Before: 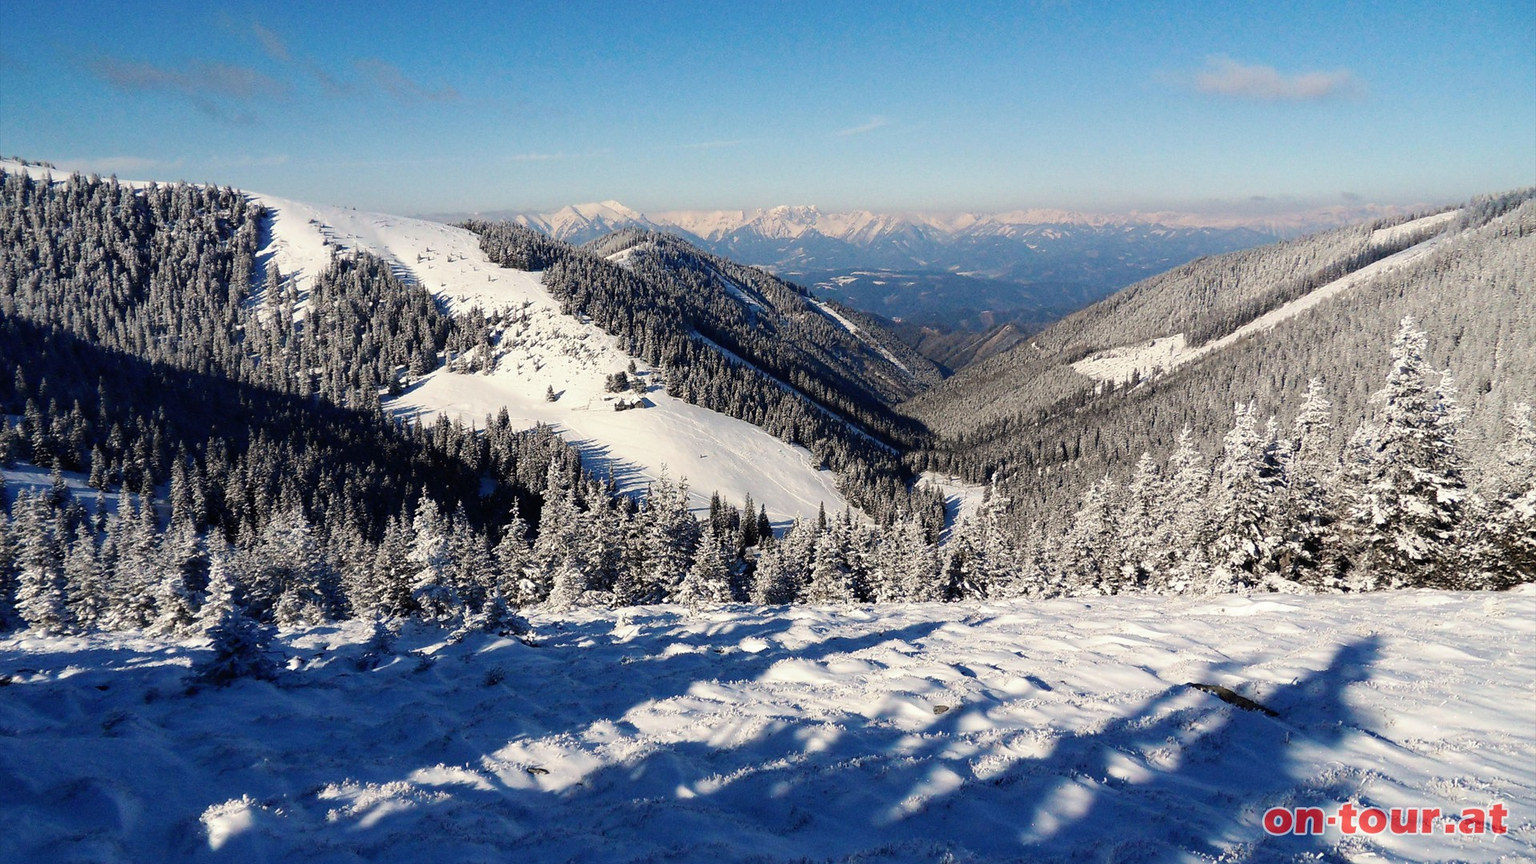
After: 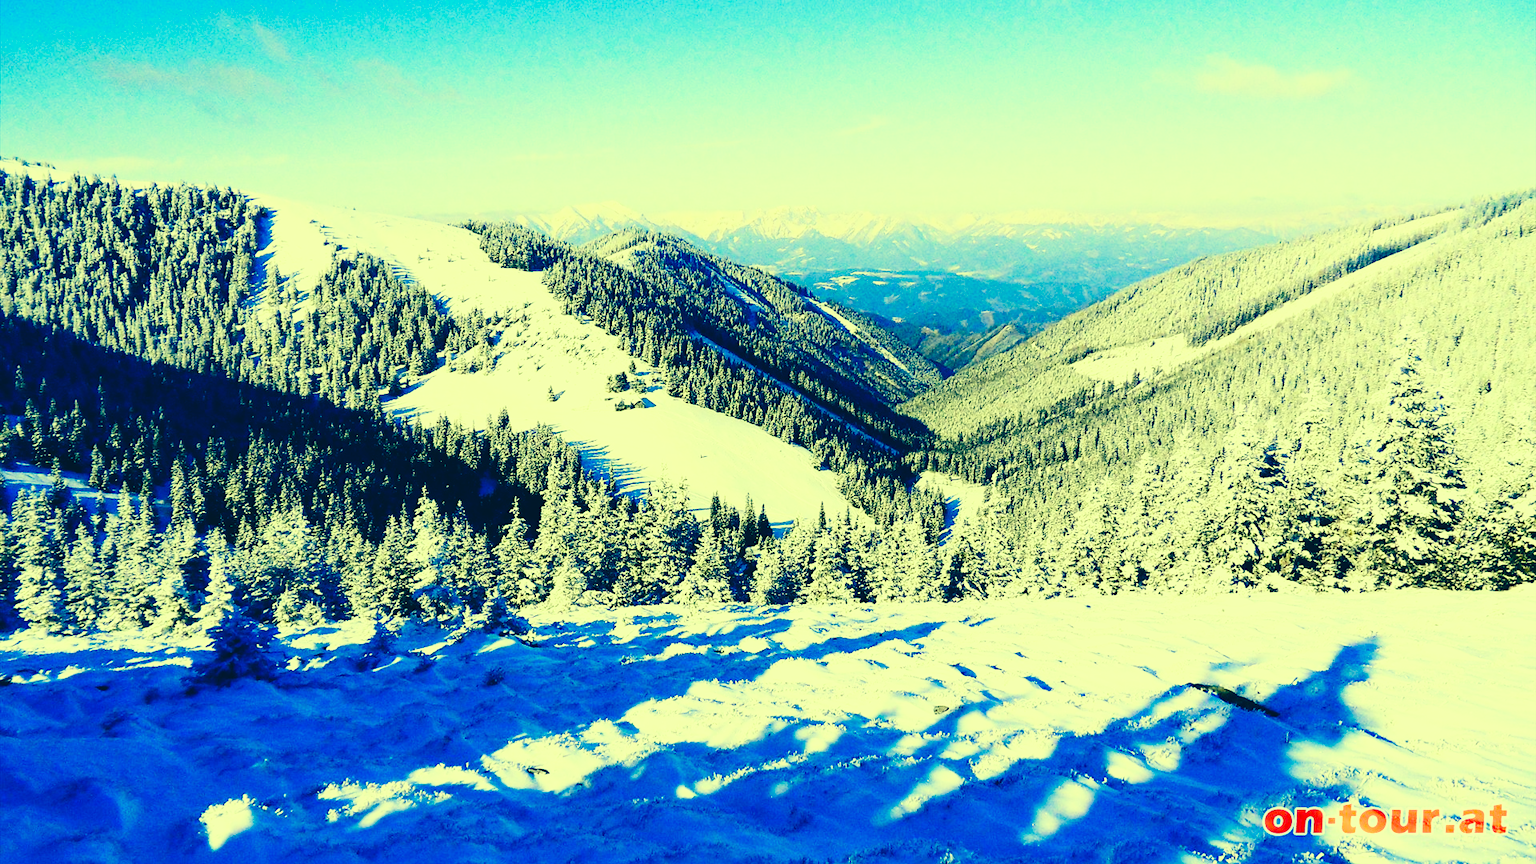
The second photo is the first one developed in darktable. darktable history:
contrast brightness saturation: contrast 0.174, saturation 0.304
color correction: highlights a* -16.34, highlights b* 39.65, shadows a* -39.5, shadows b* -25.5
base curve: curves: ch0 [(0, 0.003) (0.001, 0.002) (0.006, 0.004) (0.02, 0.022) (0.048, 0.086) (0.094, 0.234) (0.162, 0.431) (0.258, 0.629) (0.385, 0.8) (0.548, 0.918) (0.751, 0.988) (1, 1)], preserve colors none
exposure: compensate highlight preservation false
